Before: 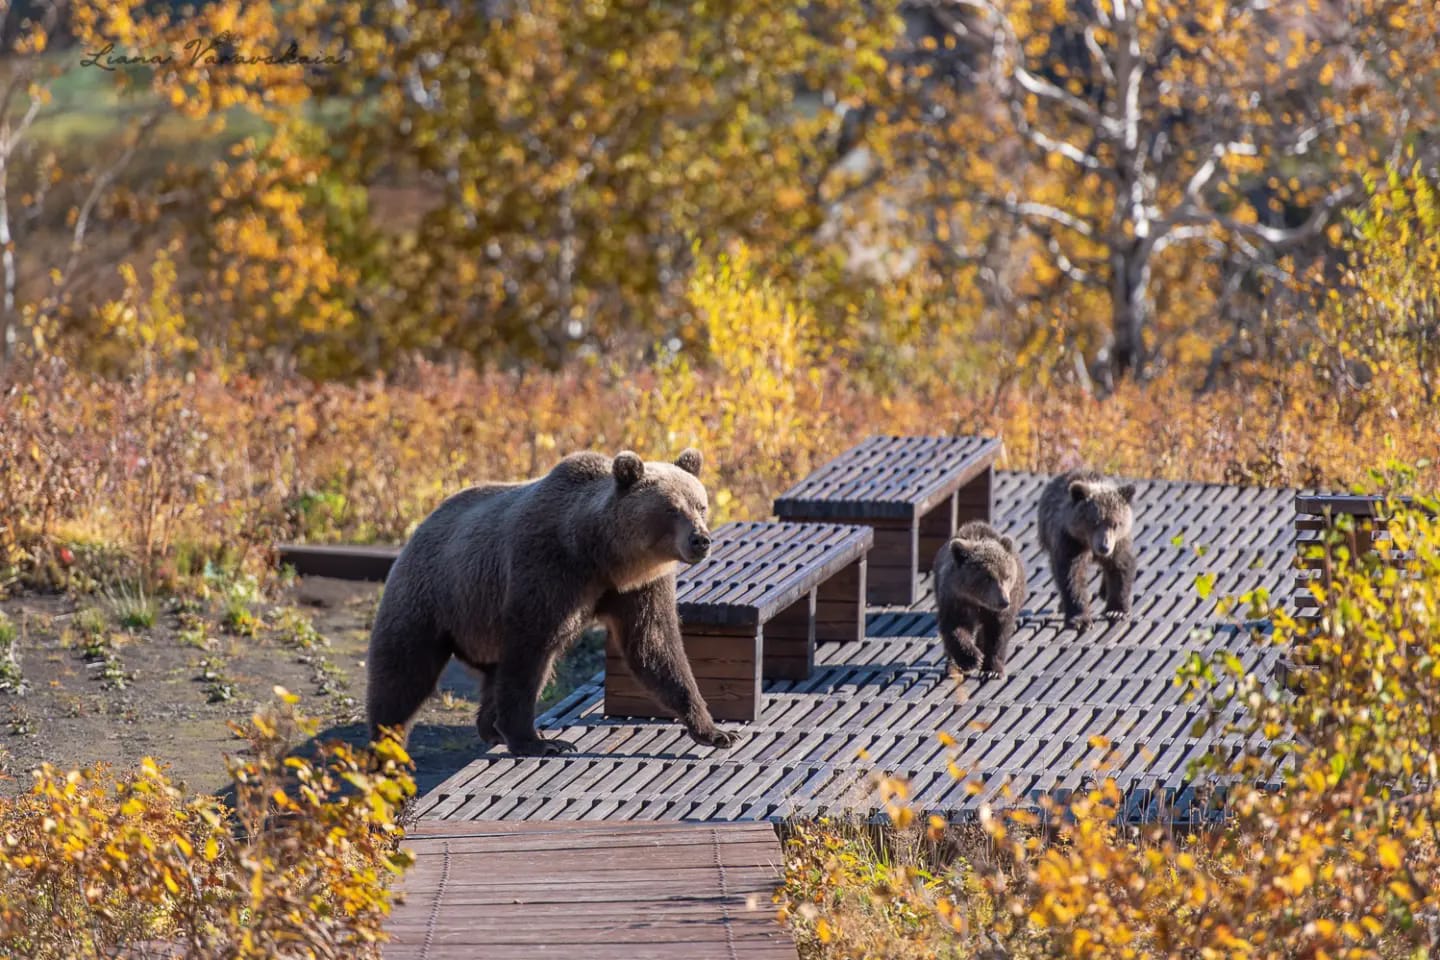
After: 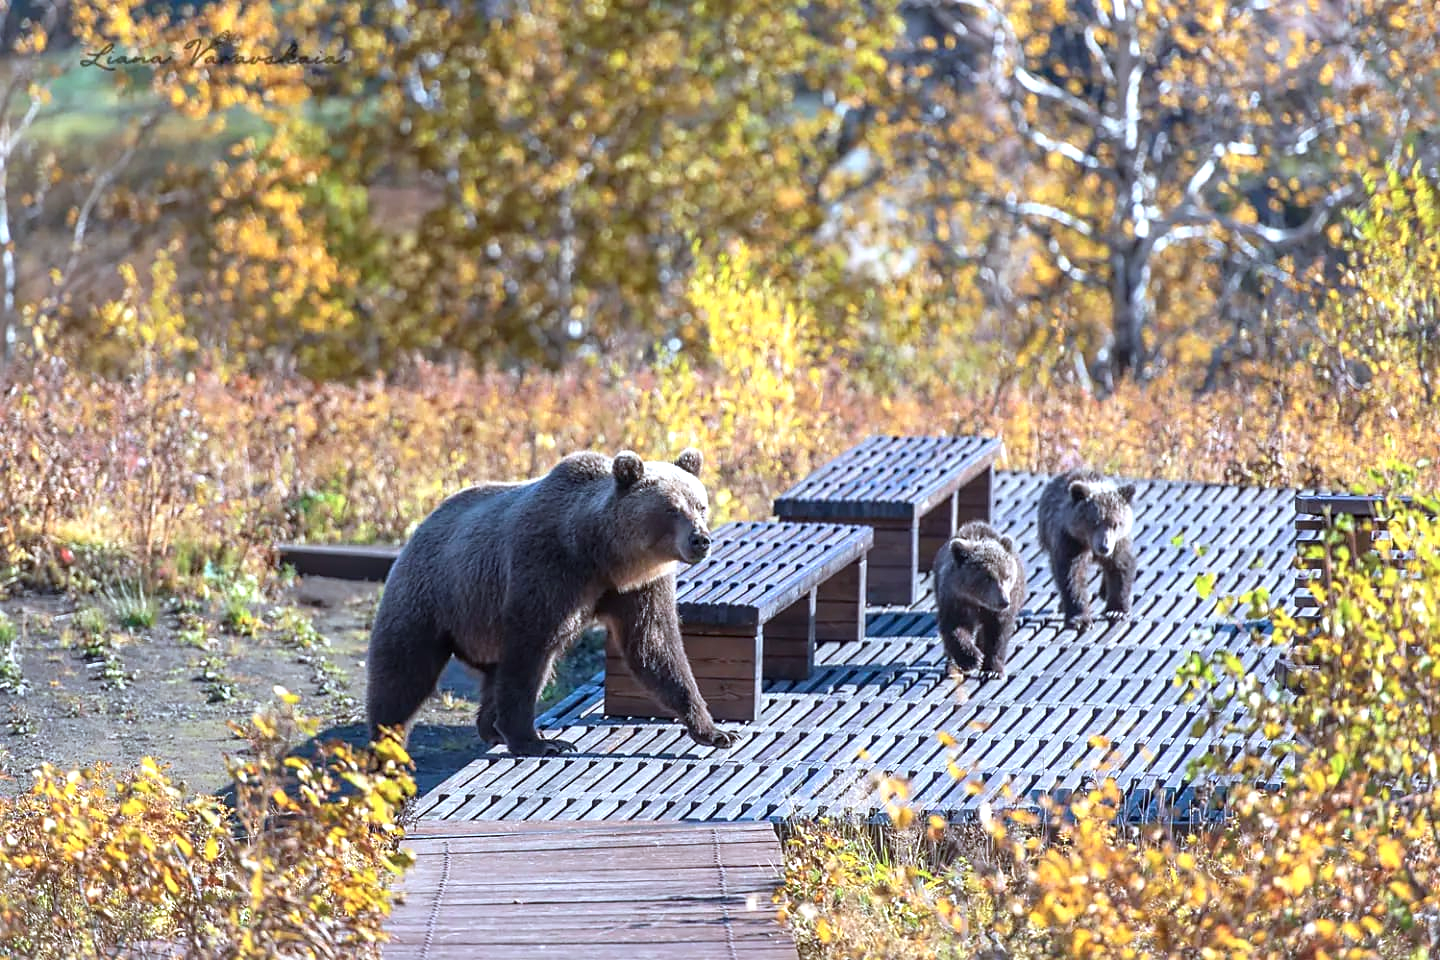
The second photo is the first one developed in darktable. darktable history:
color calibration: illuminant as shot in camera, x 0.383, y 0.38, temperature 3949.15 K, gamut compression 1.66
exposure: black level correction 0, exposure 0.7 EV, compensate exposure bias true, compensate highlight preservation false
sharpen: radius 1.864, amount 0.398, threshold 1.271
